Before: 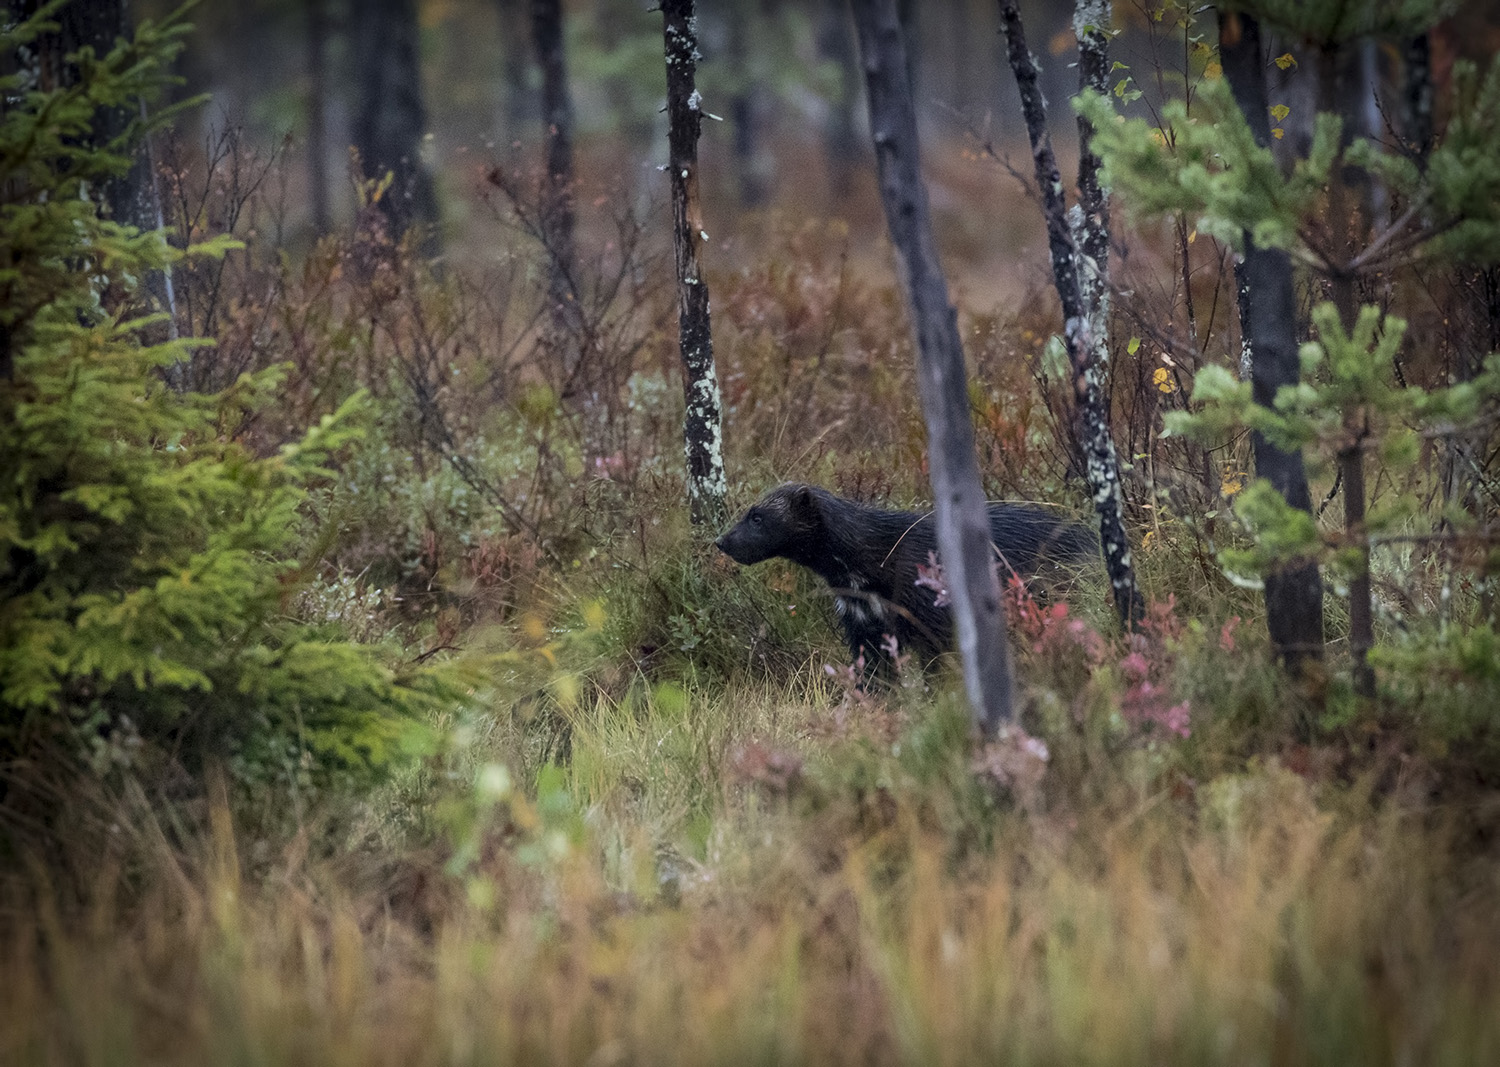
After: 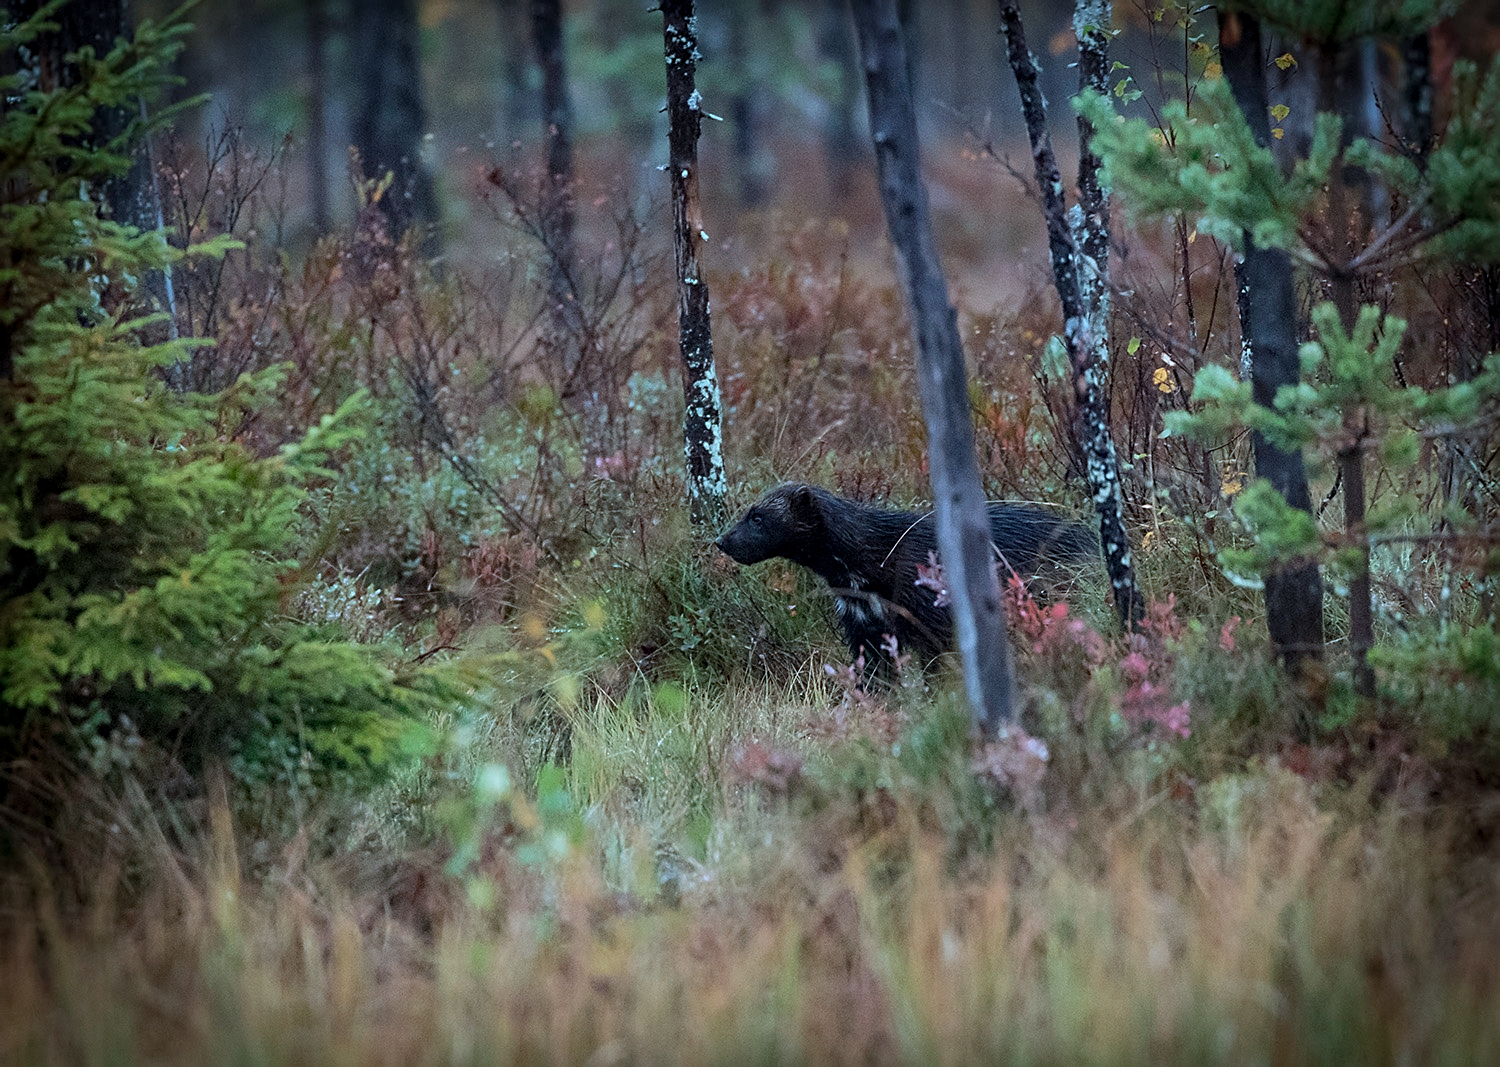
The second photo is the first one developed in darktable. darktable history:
sharpen: on, module defaults
color correction: highlights a* -9.73, highlights b* -21.22
